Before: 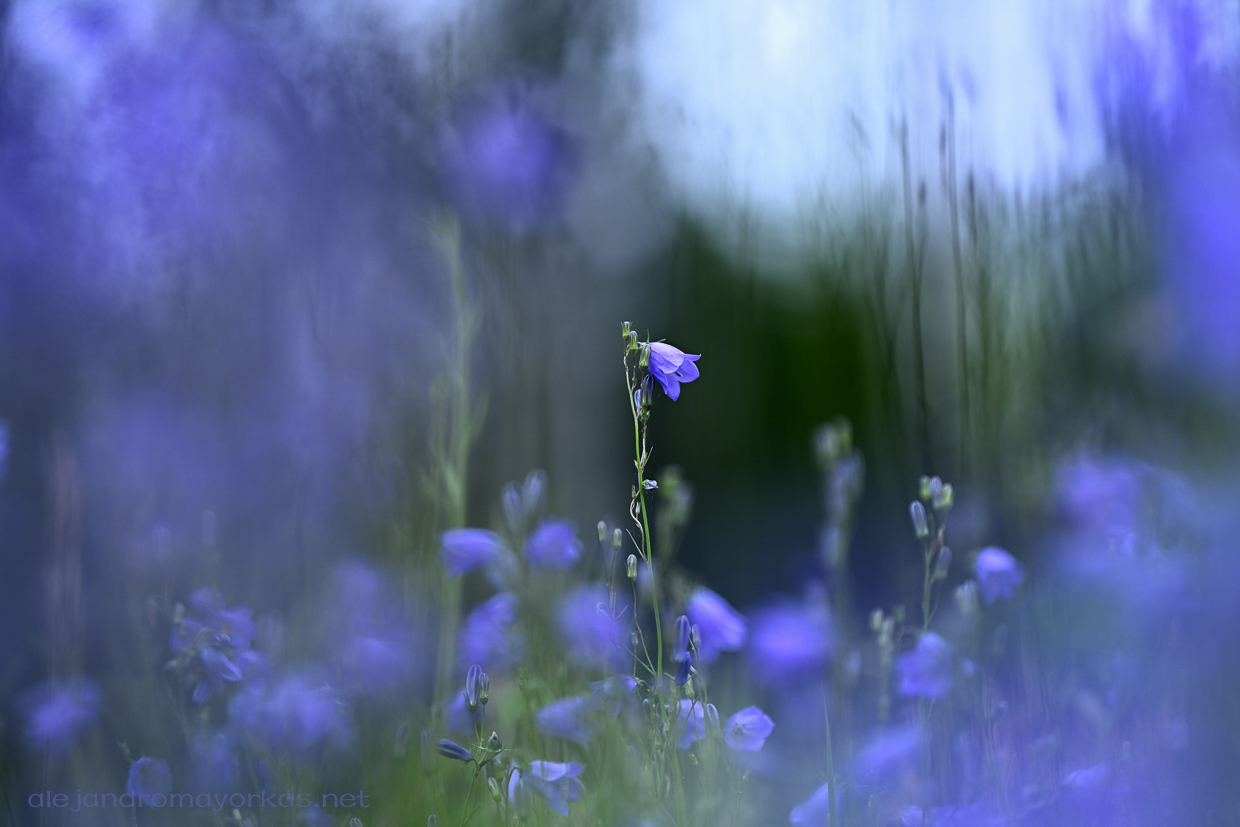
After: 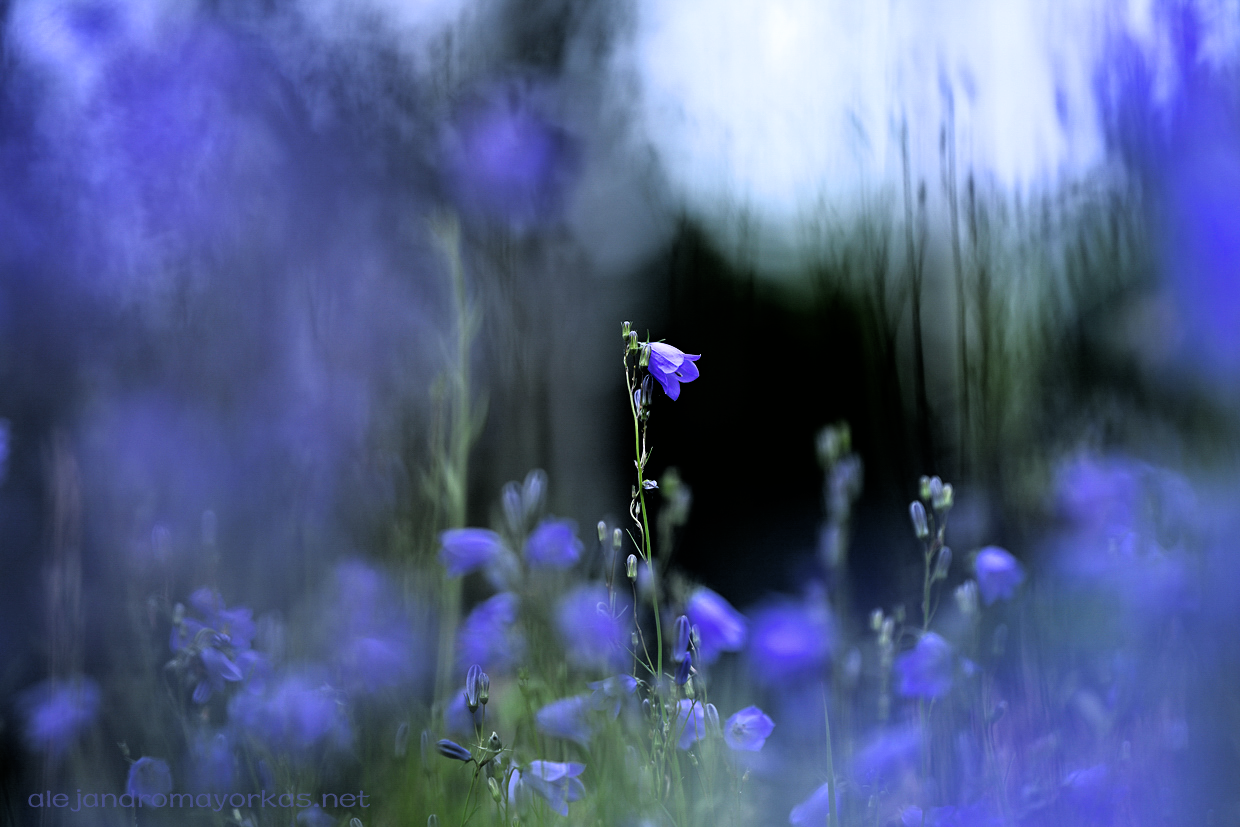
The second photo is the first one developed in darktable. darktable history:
color balance rgb: shadows fall-off 101%, linear chroma grading › mid-tones 7.63%, perceptual saturation grading › mid-tones 11.68%, mask middle-gray fulcrum 22.45%, global vibrance 10.11%, saturation formula JzAzBz (2021)
filmic rgb: black relative exposure -3.57 EV, white relative exposure 2.29 EV, hardness 3.41
